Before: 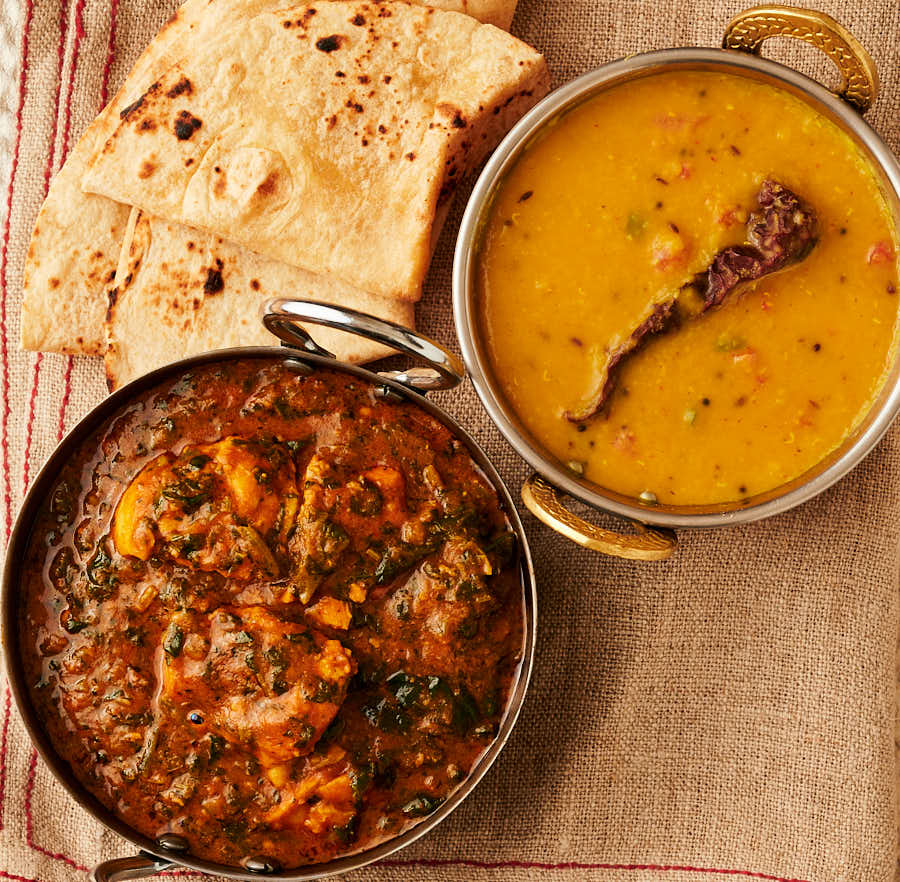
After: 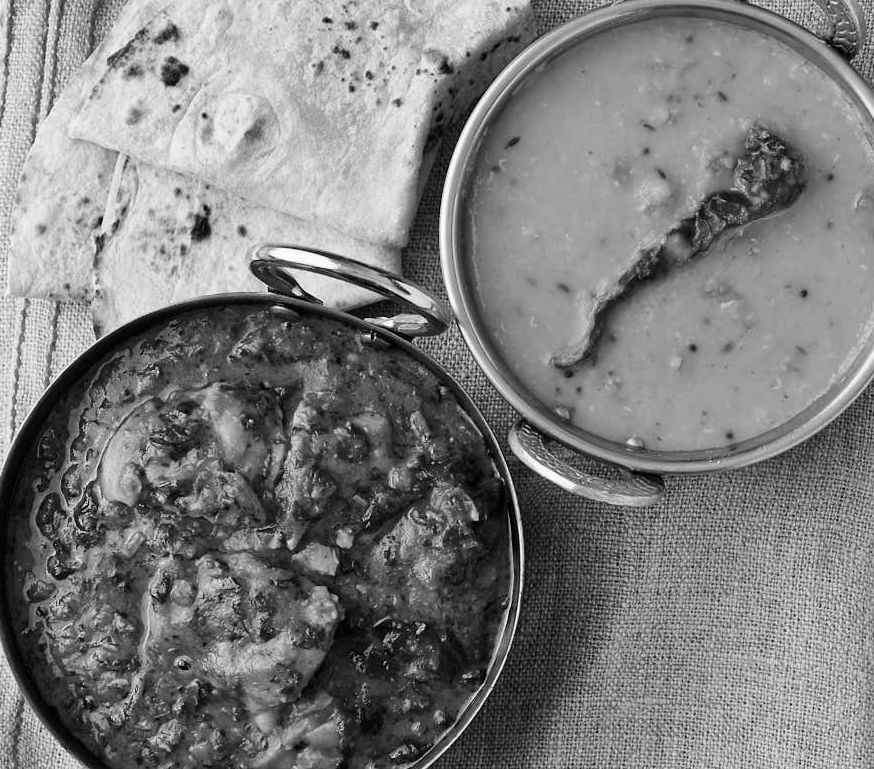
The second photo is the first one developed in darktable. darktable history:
monochrome: on, module defaults
crop: left 1.507%, top 6.147%, right 1.379%, bottom 6.637%
